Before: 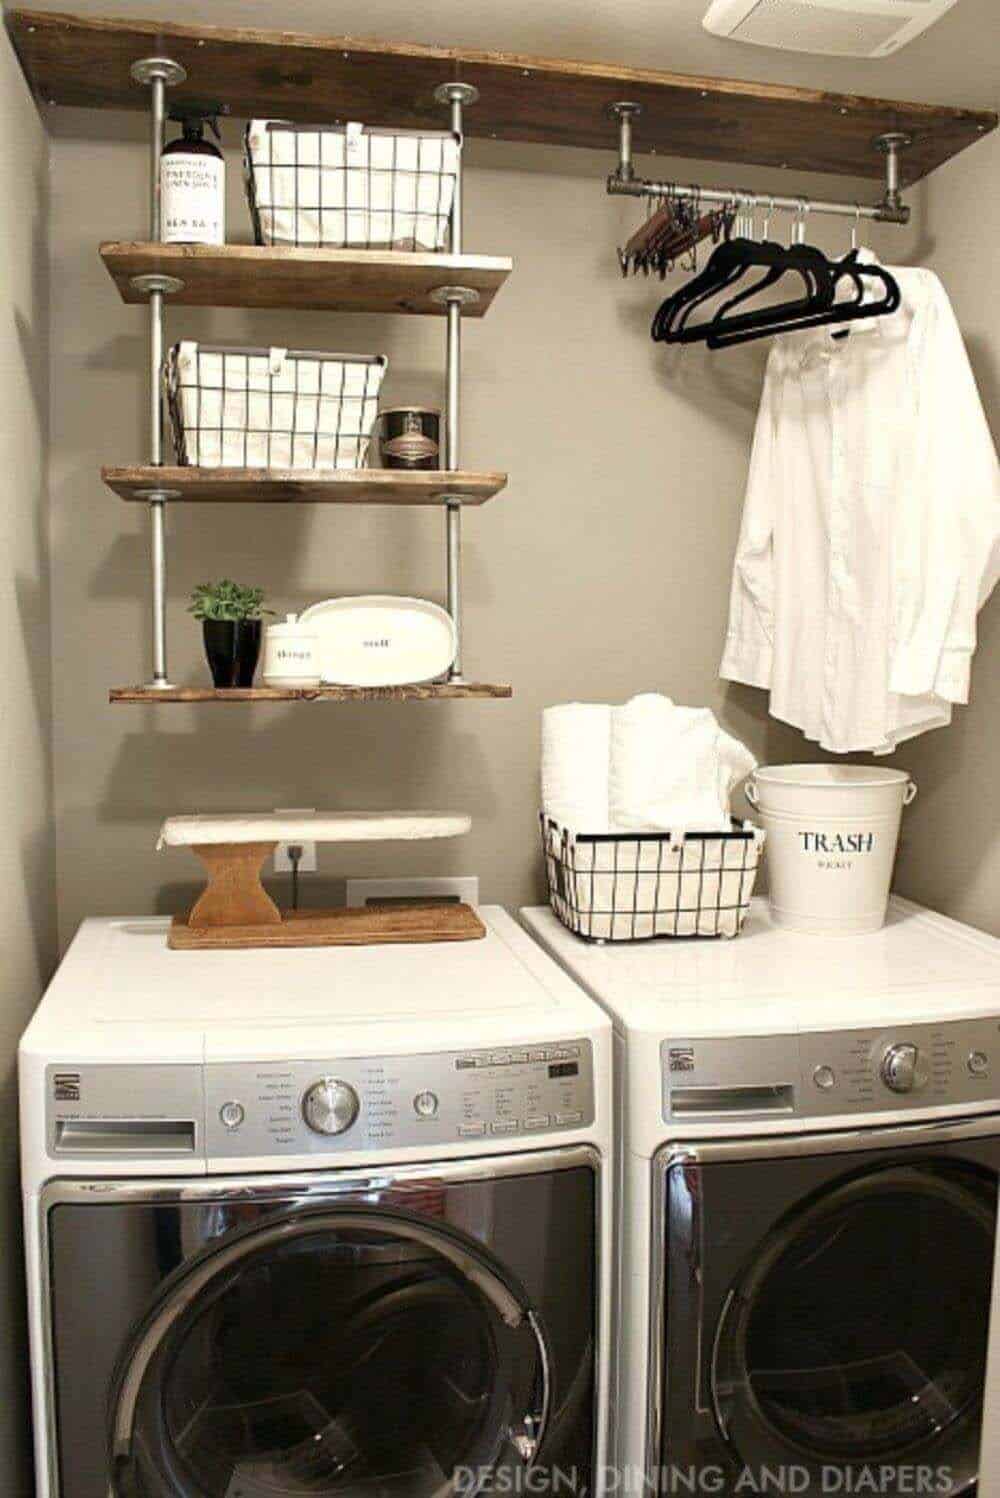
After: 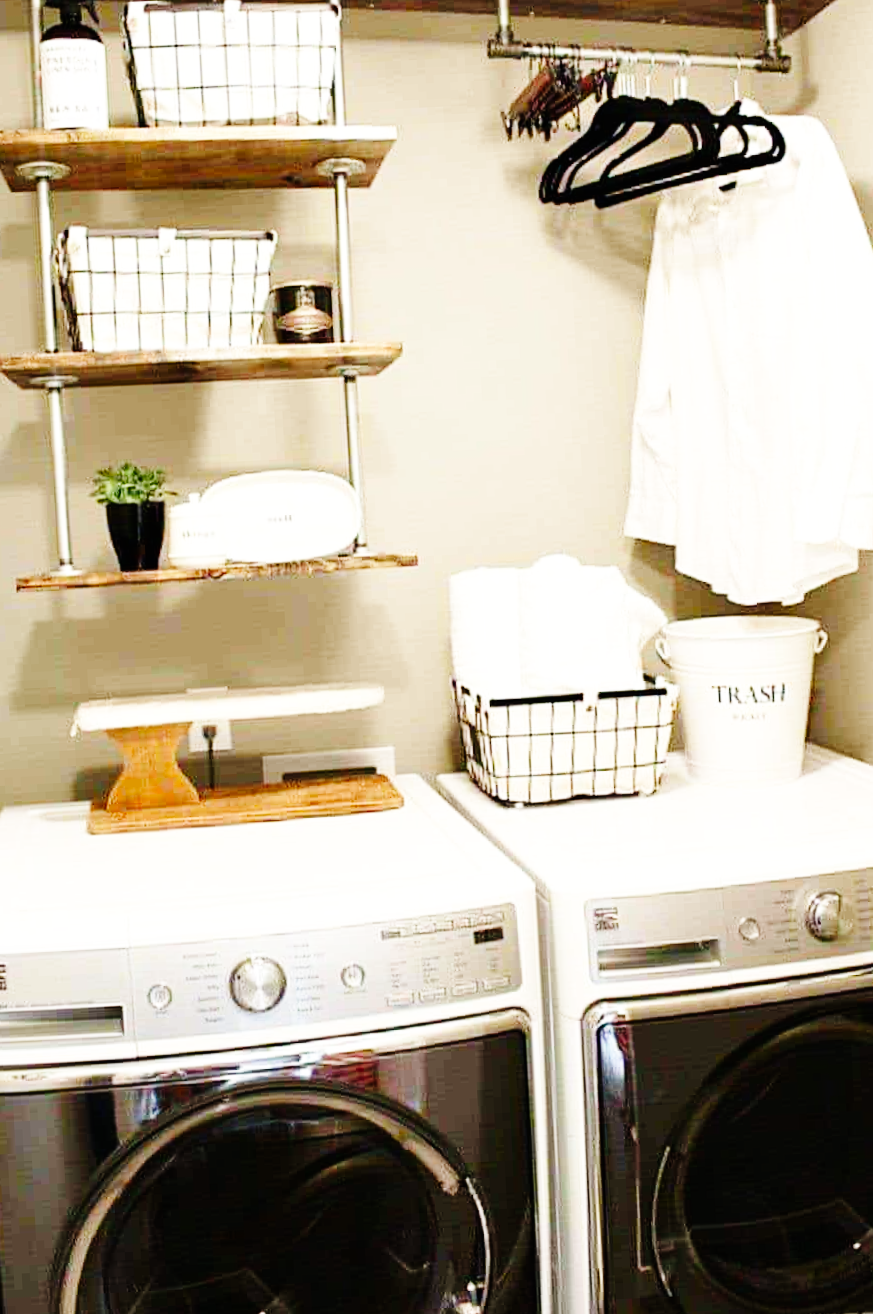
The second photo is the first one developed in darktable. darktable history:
crop and rotate: angle 2.91°, left 6.145%, top 5.706%
base curve: curves: ch0 [(0, 0) (0, 0) (0.002, 0.001) (0.008, 0.003) (0.019, 0.011) (0.037, 0.037) (0.064, 0.11) (0.102, 0.232) (0.152, 0.379) (0.216, 0.524) (0.296, 0.665) (0.394, 0.789) (0.512, 0.881) (0.651, 0.945) (0.813, 0.986) (1, 1)], preserve colors none
